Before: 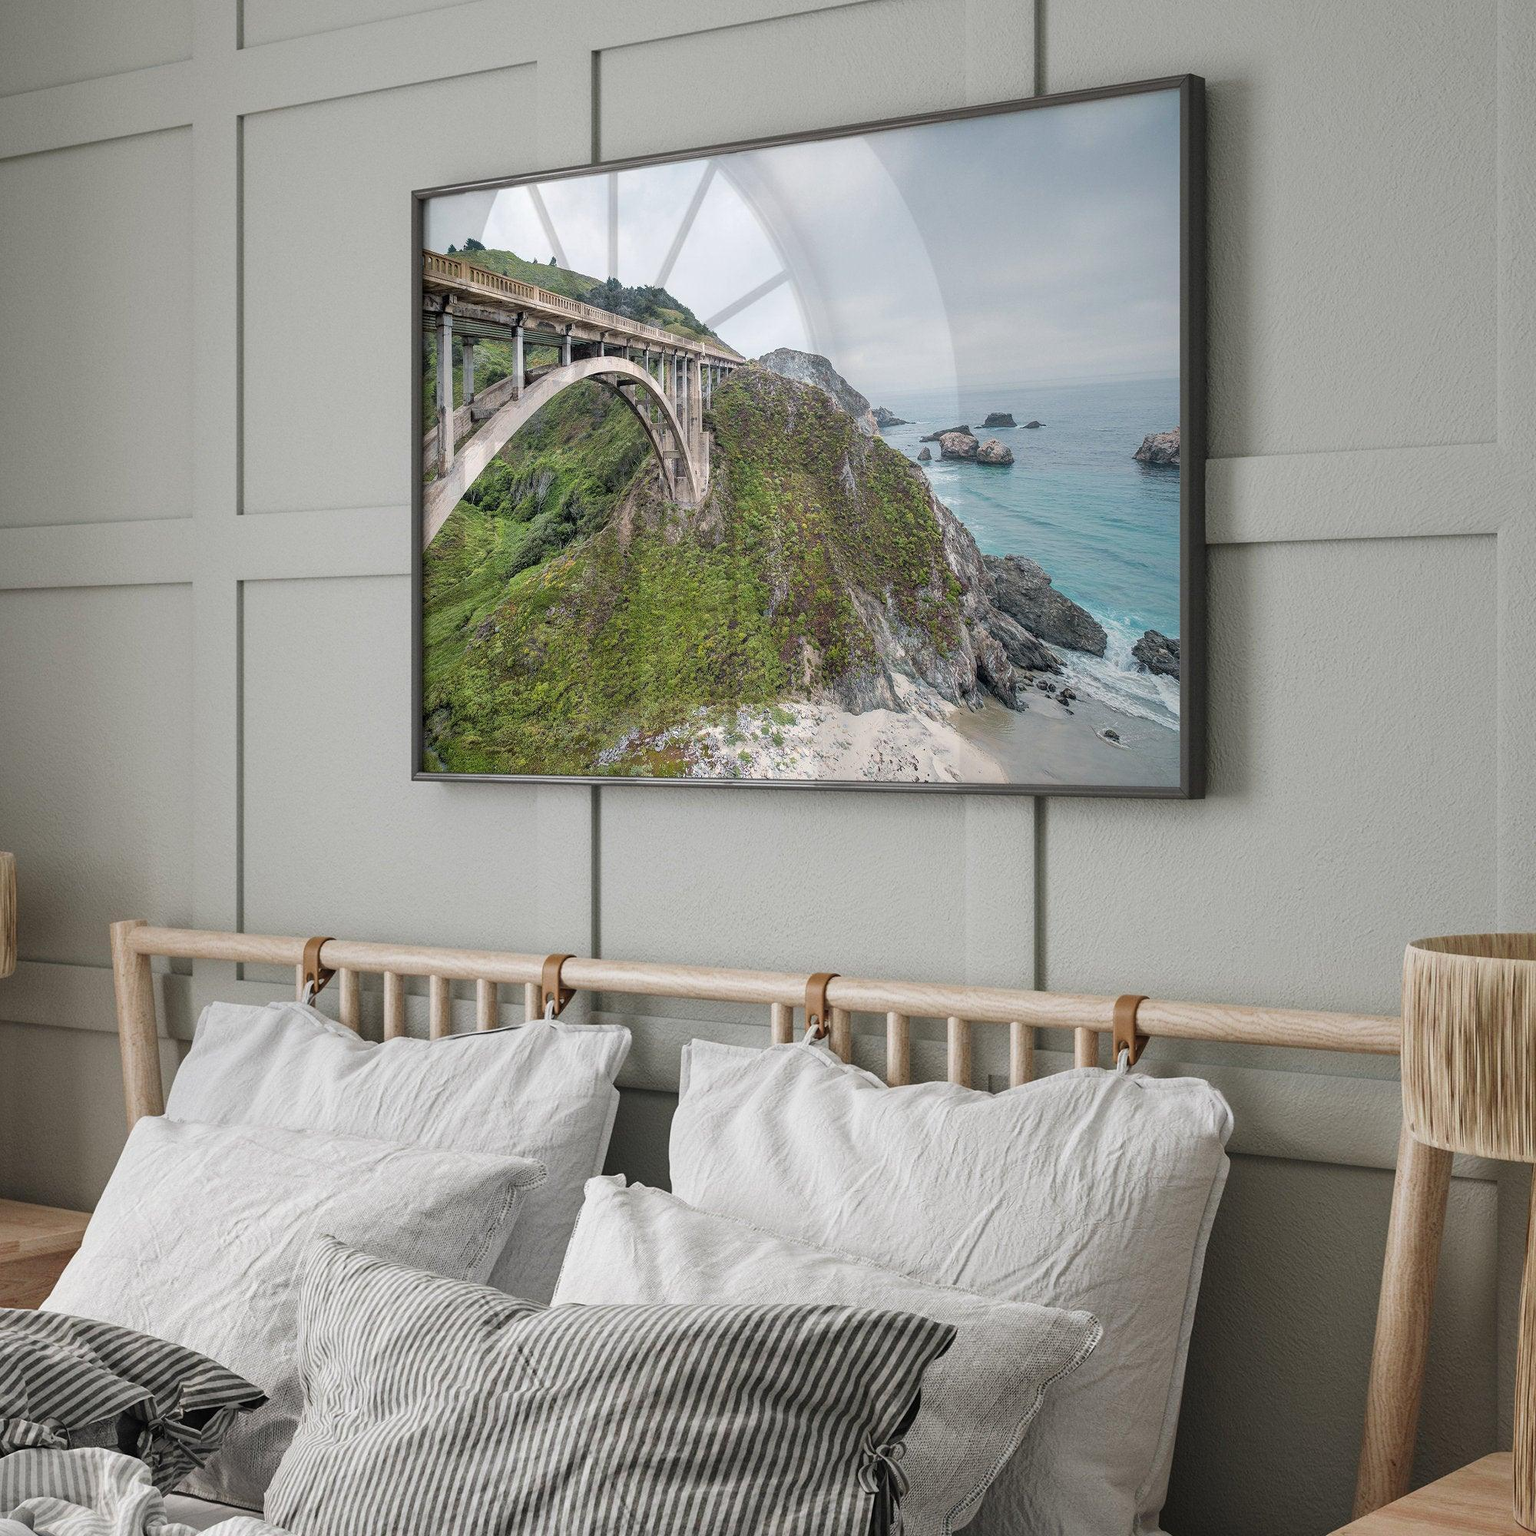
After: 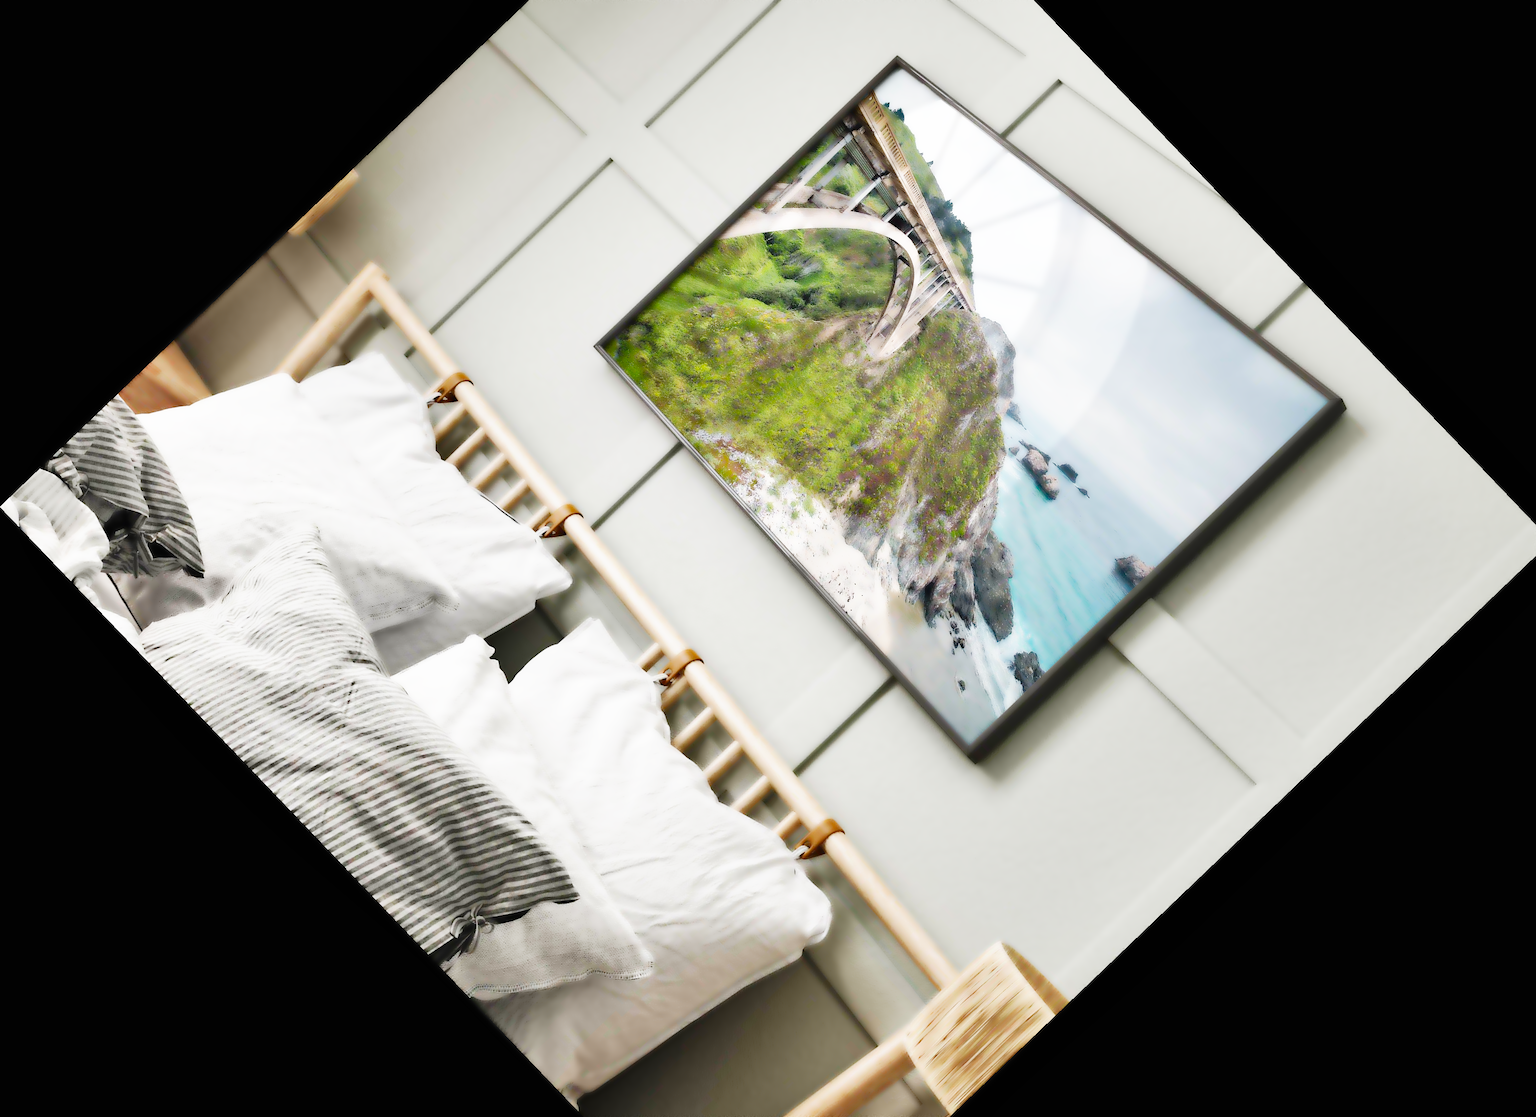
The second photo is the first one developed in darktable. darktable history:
crop and rotate: angle -46.26°, top 16.234%, right 0.912%, bottom 11.704%
haze removal: compatibility mode true, adaptive false
lowpass: radius 4, soften with bilateral filter, unbound 0
base curve: curves: ch0 [(0, 0) (0.007, 0.004) (0.027, 0.03) (0.046, 0.07) (0.207, 0.54) (0.442, 0.872) (0.673, 0.972) (1, 1)], preserve colors none
shadows and highlights: shadows 49, highlights -41, soften with gaussian
